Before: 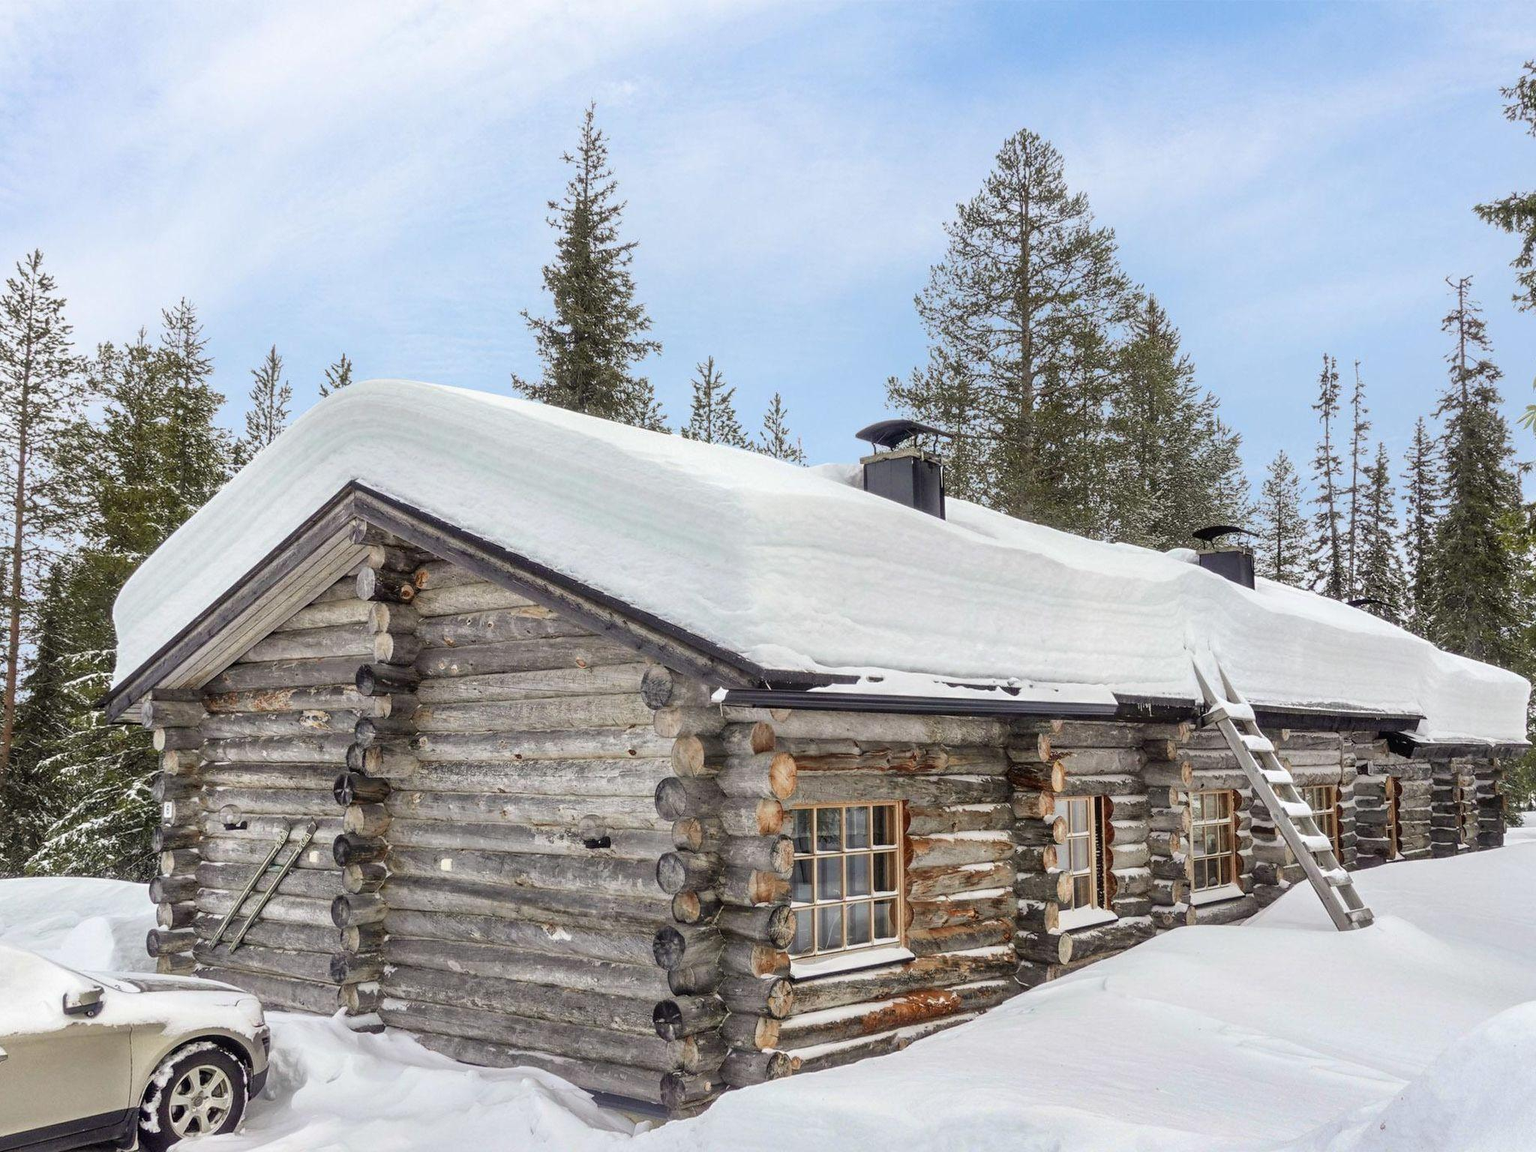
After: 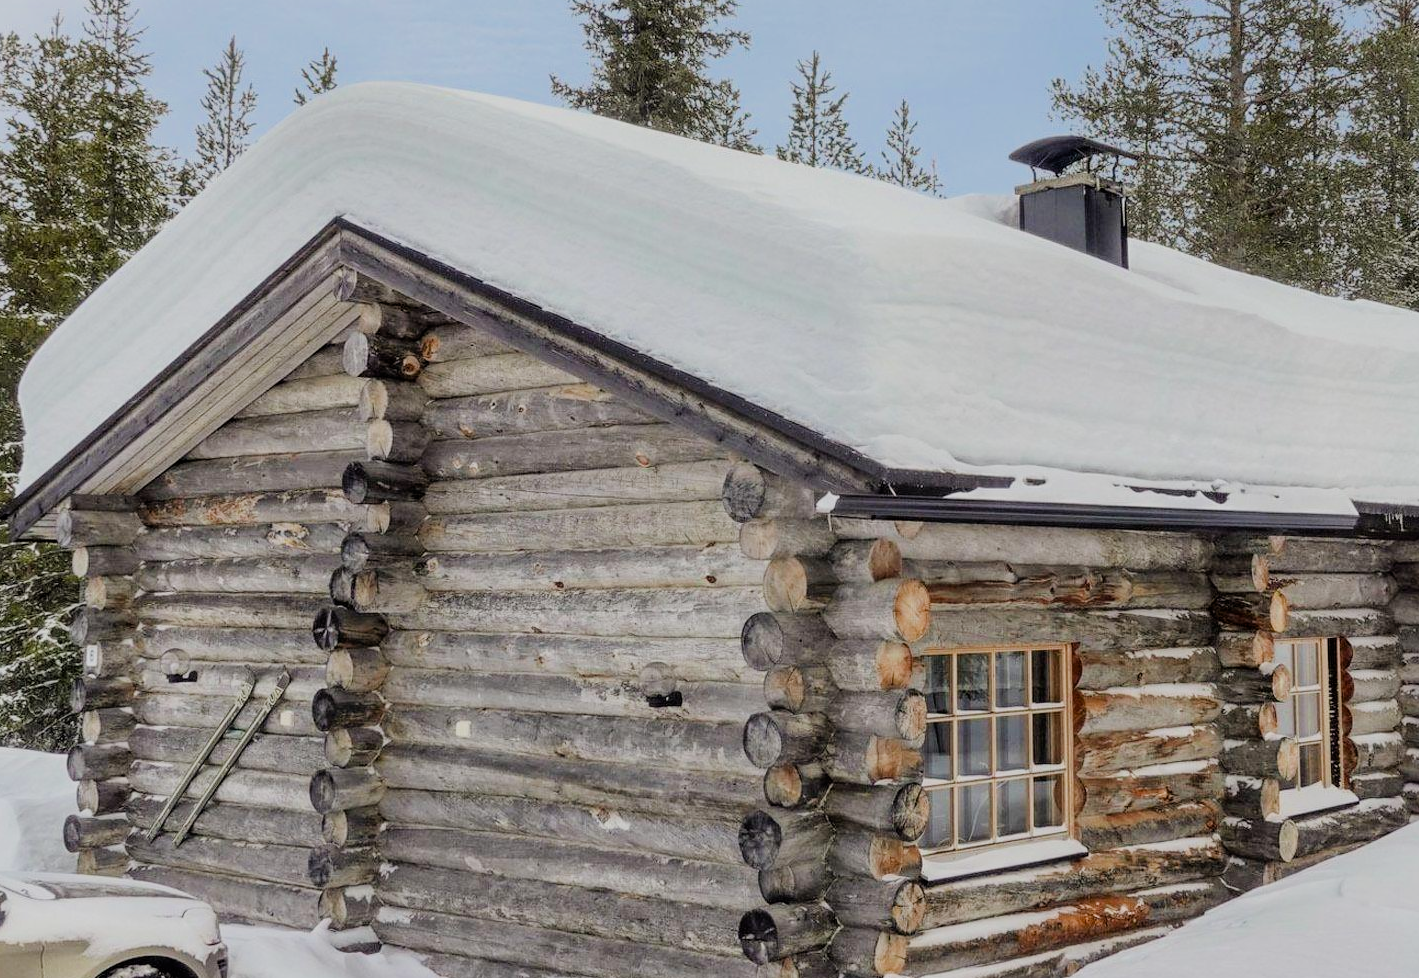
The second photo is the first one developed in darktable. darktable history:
color balance: output saturation 110%
filmic rgb: black relative exposure -7.65 EV, white relative exposure 4.56 EV, hardness 3.61
crop: left 6.488%, top 27.668%, right 24.183%, bottom 8.656%
